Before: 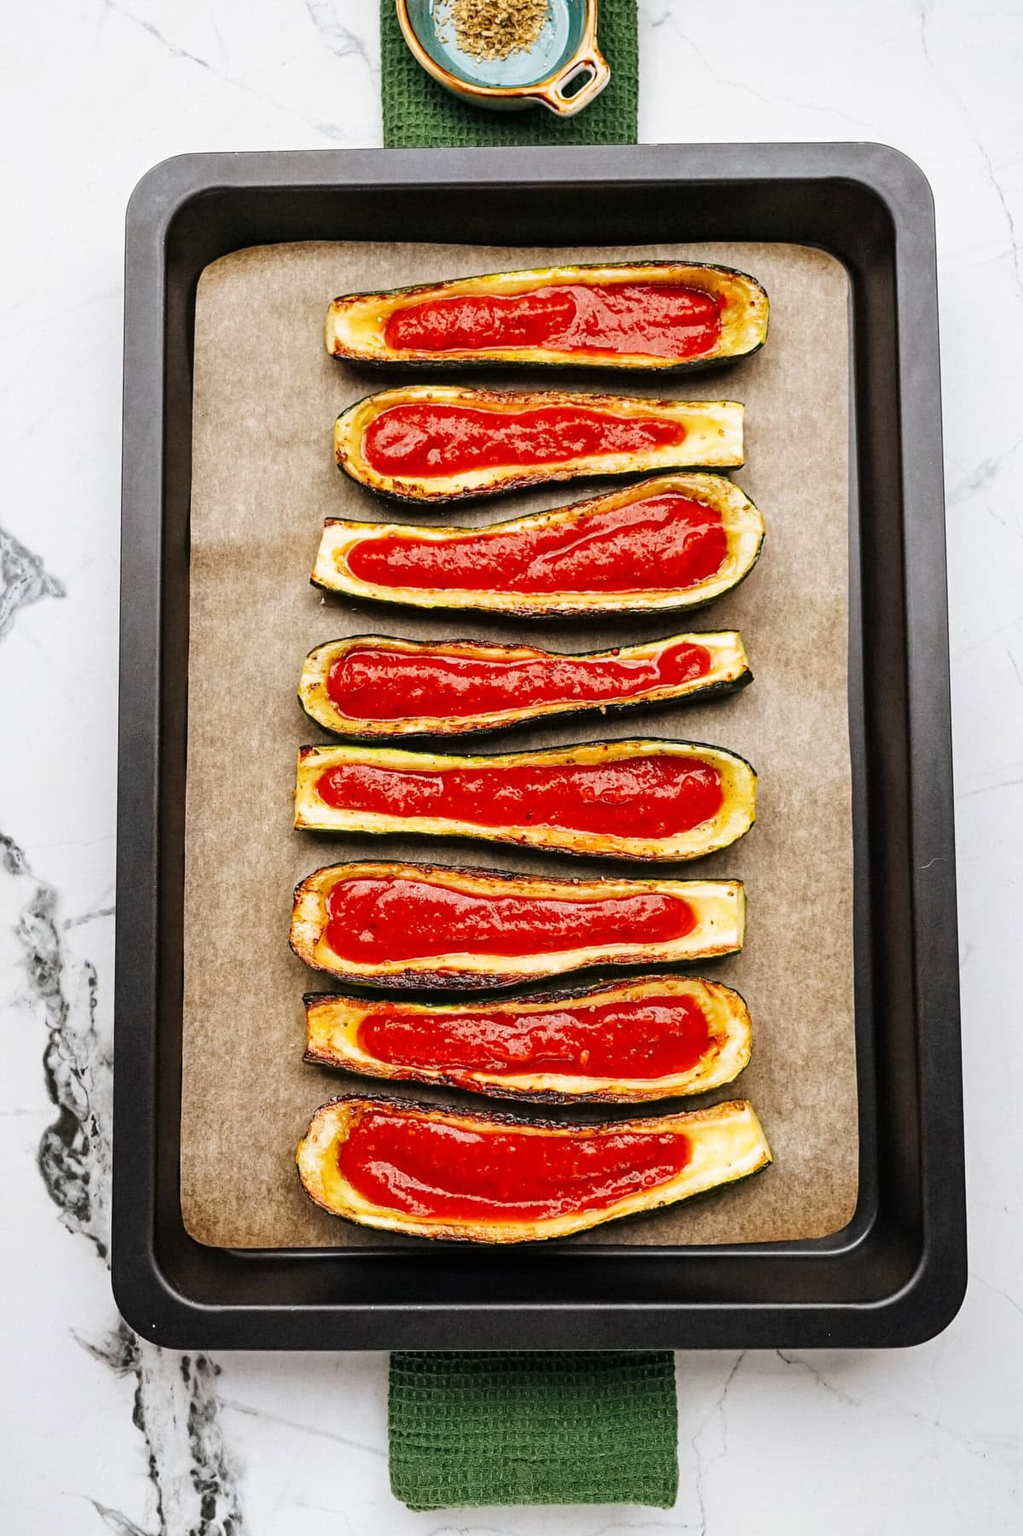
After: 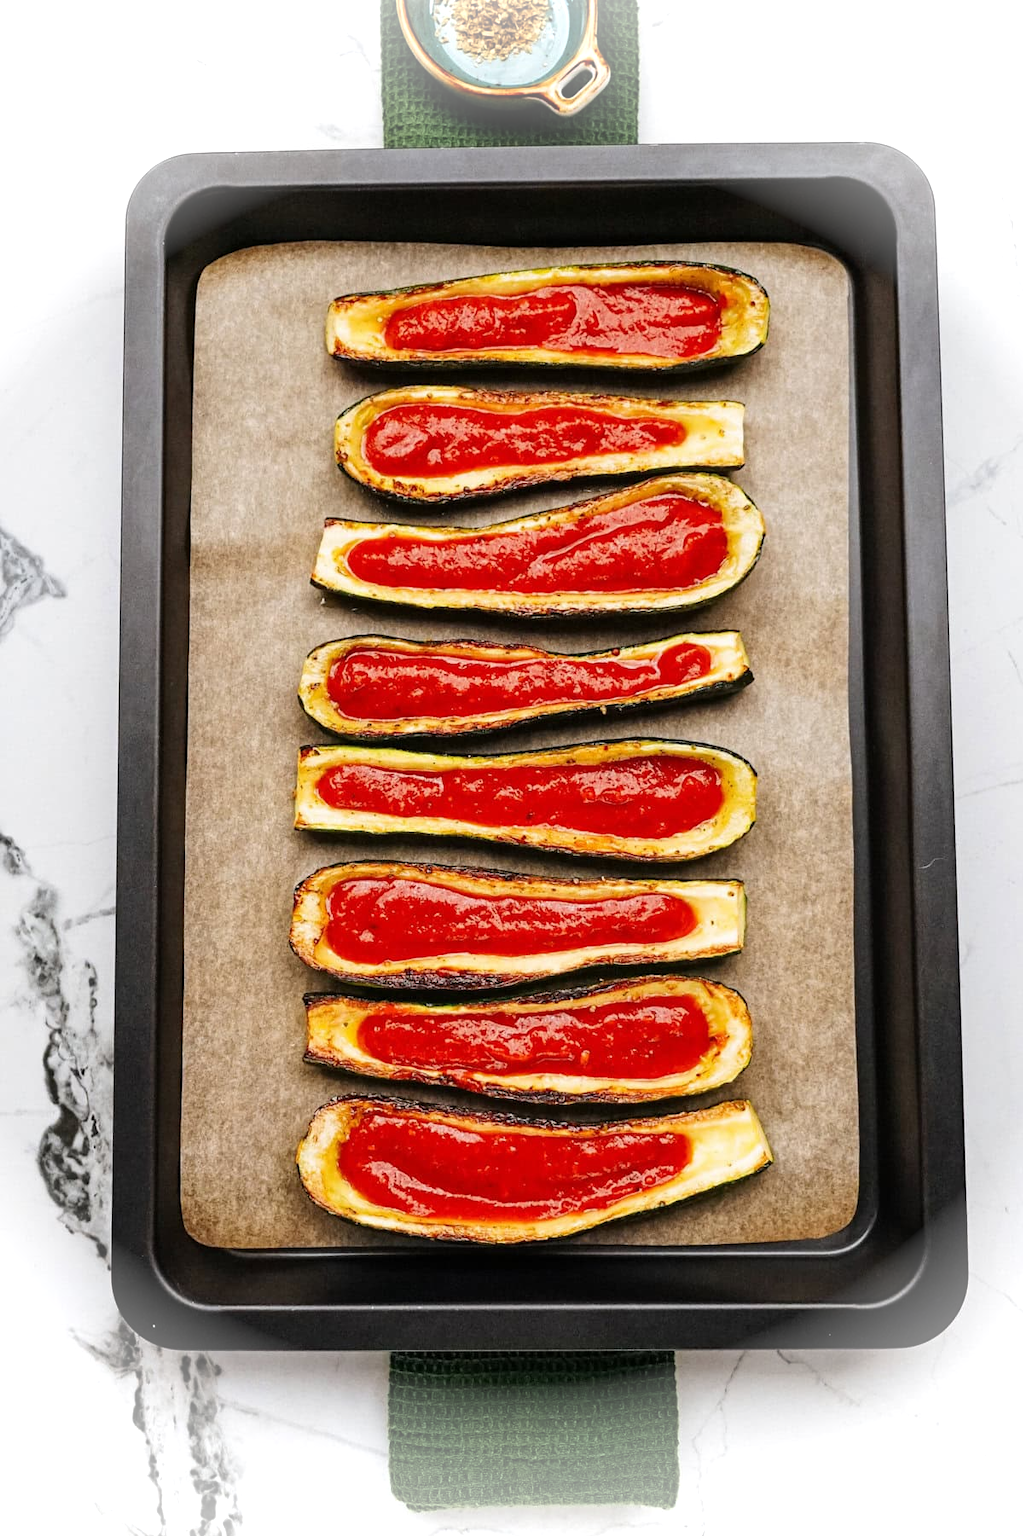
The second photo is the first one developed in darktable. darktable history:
vignetting: brightness 0.988, saturation -0.493
